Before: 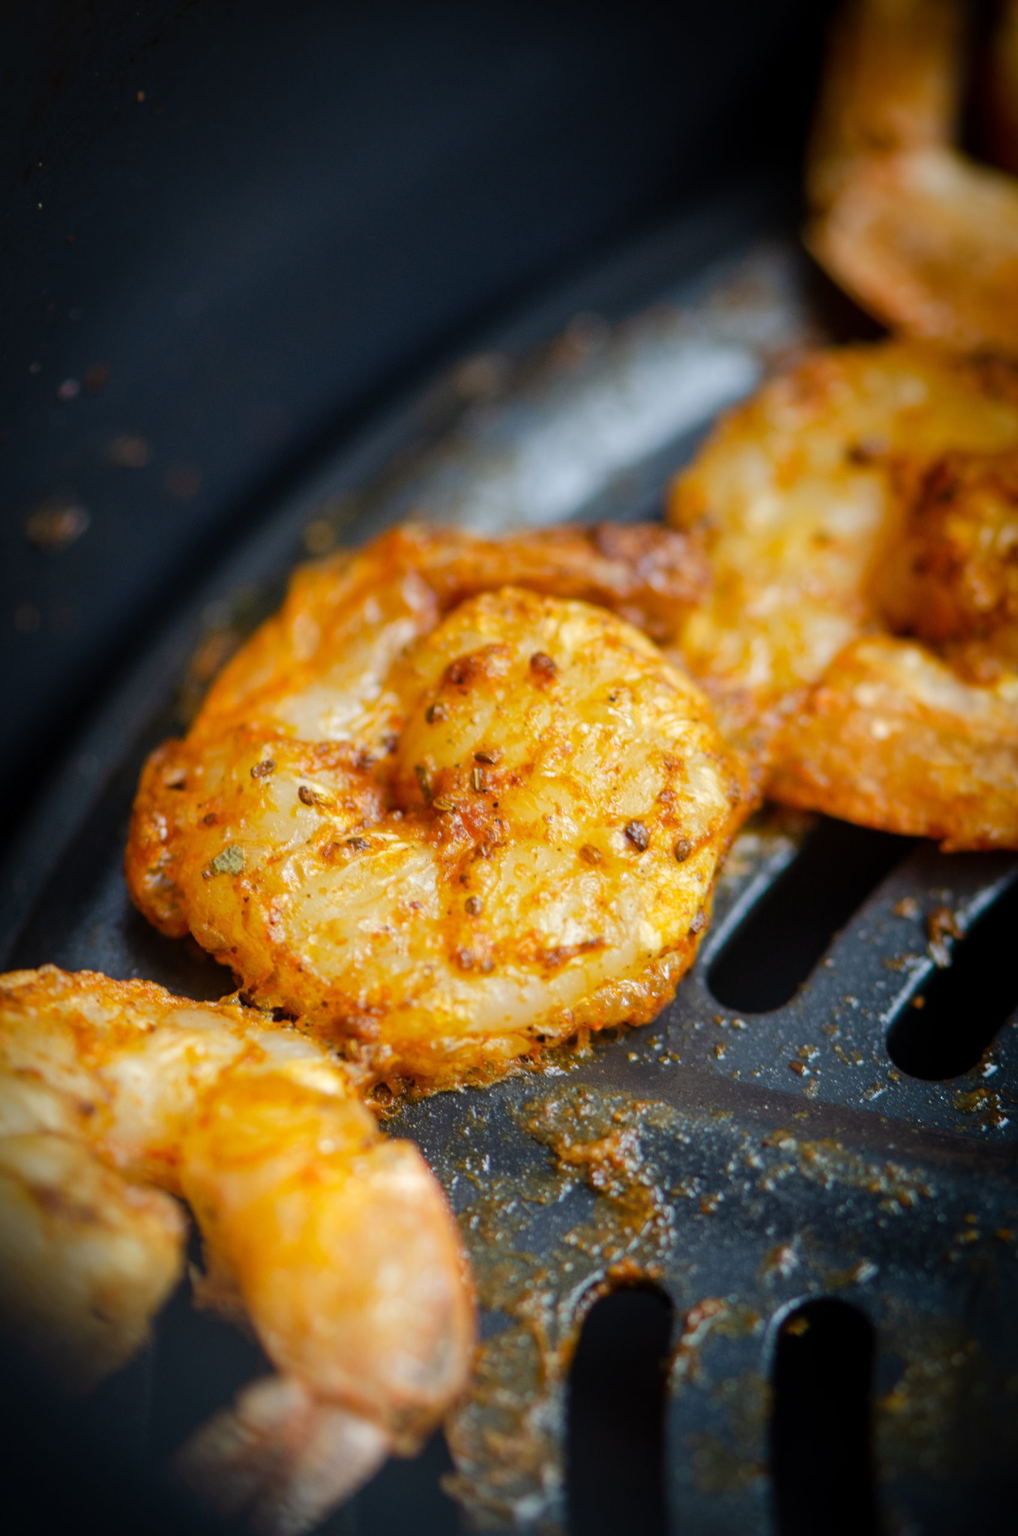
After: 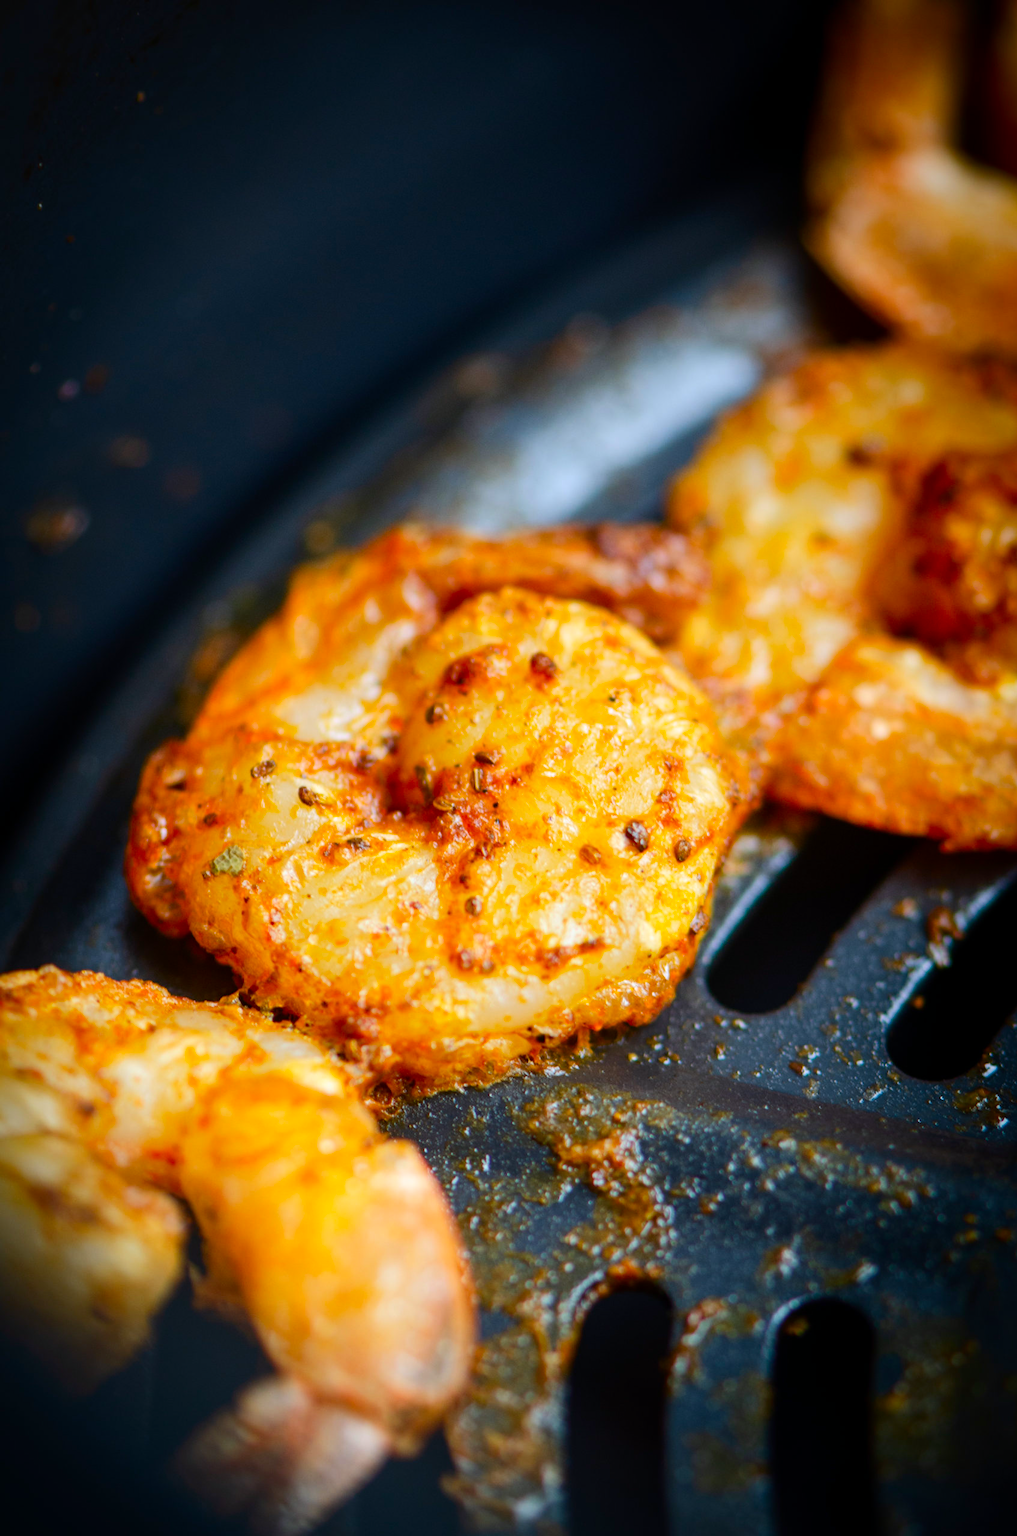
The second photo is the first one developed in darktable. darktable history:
contrast brightness saturation: contrast 0.162, saturation 0.318
color correction: highlights a* -0.084, highlights b* -5.87, shadows a* -0.13, shadows b* -0.116
